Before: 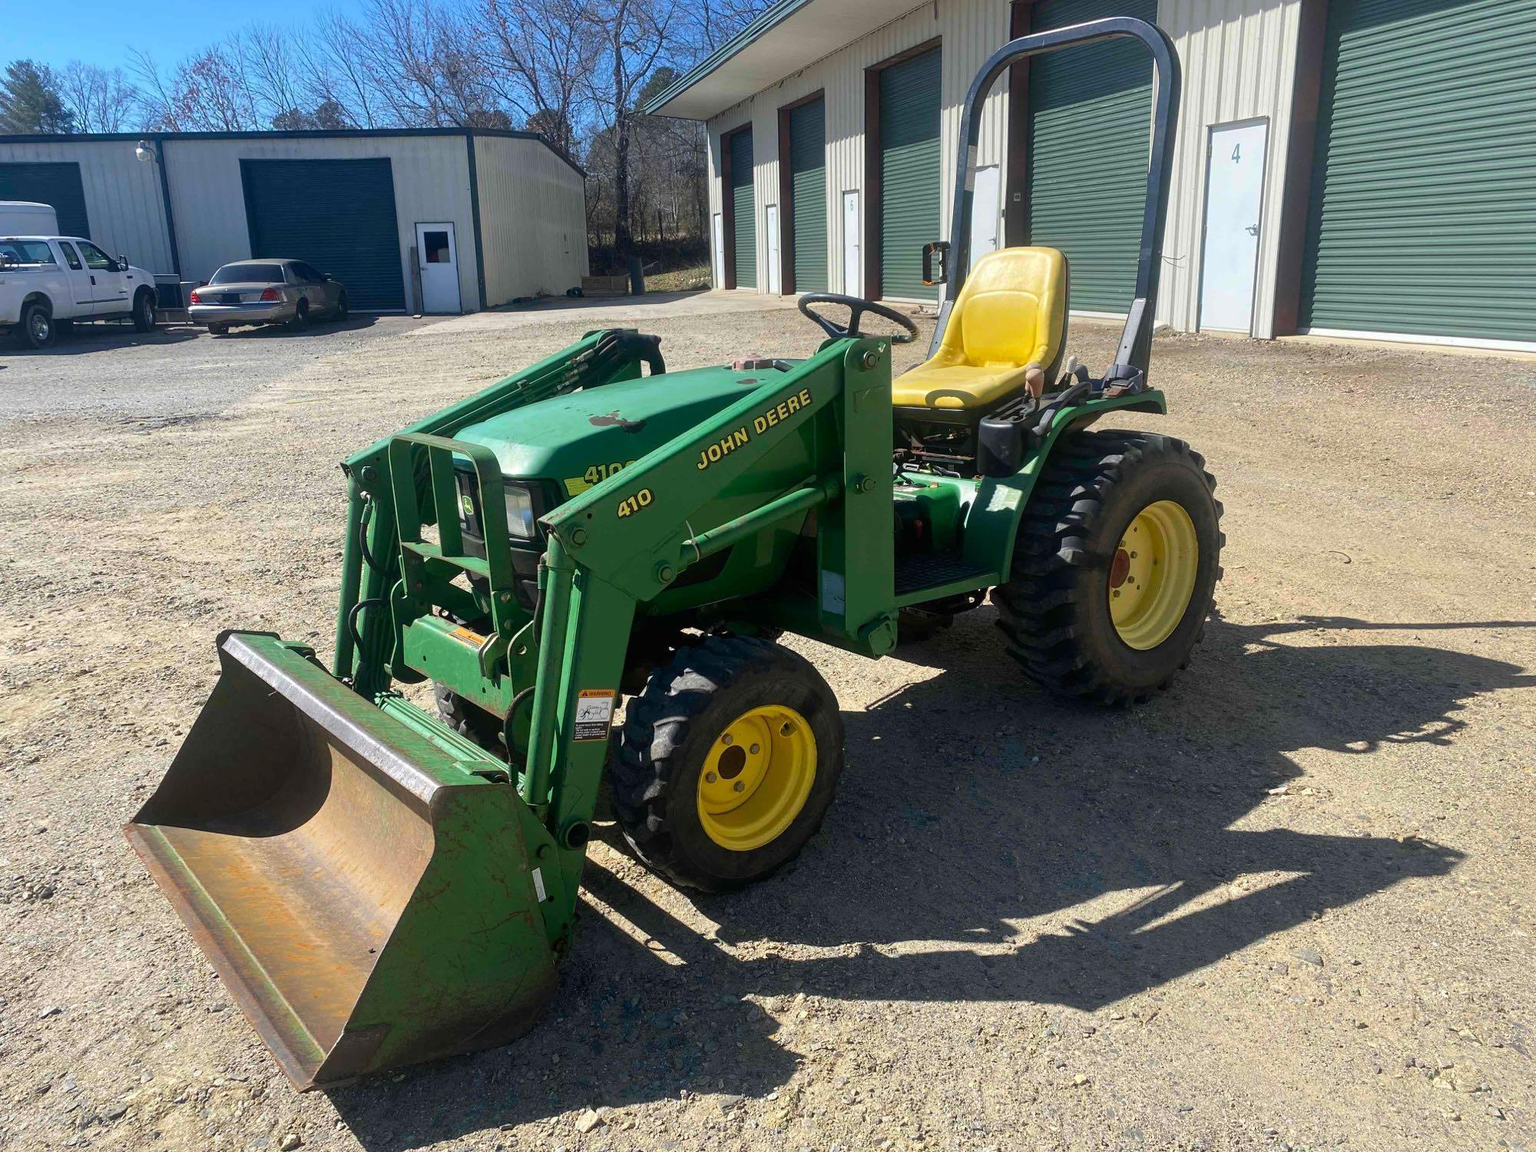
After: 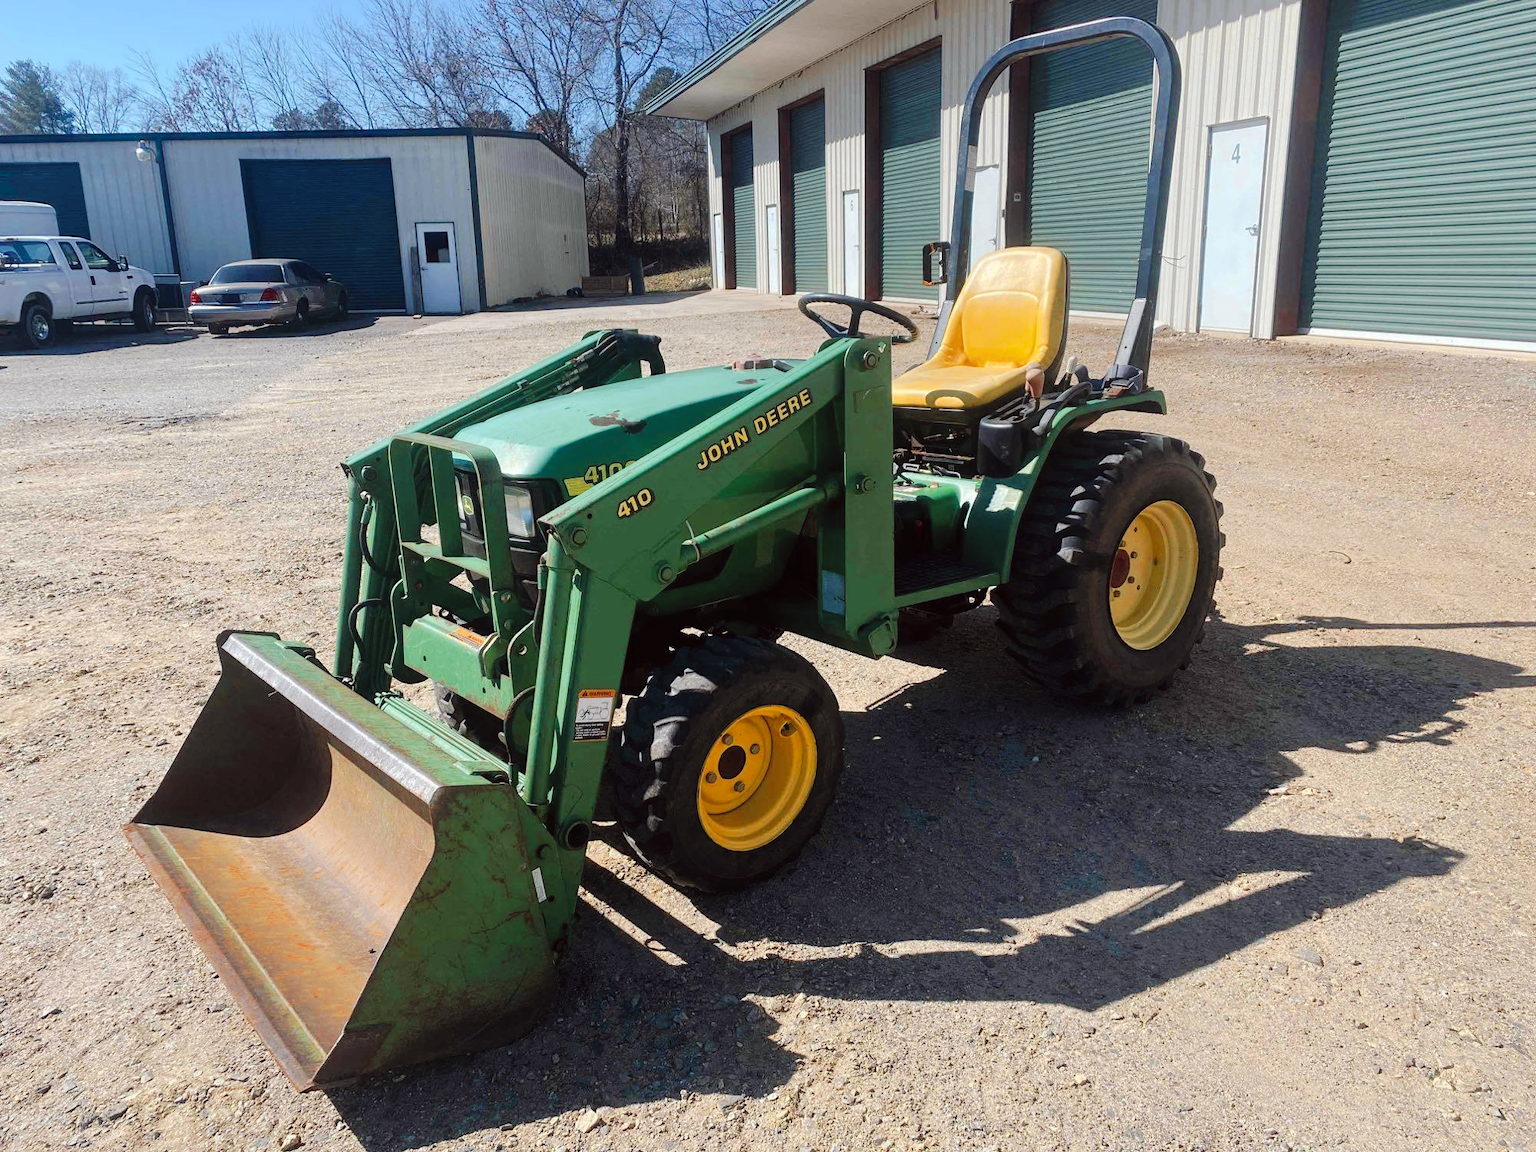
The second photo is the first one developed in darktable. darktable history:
tone curve: curves: ch0 [(0, 0) (0.003, 0.009) (0.011, 0.013) (0.025, 0.022) (0.044, 0.039) (0.069, 0.055) (0.1, 0.077) (0.136, 0.113) (0.177, 0.158) (0.224, 0.213) (0.277, 0.289) (0.335, 0.367) (0.399, 0.451) (0.468, 0.532) (0.543, 0.615) (0.623, 0.696) (0.709, 0.755) (0.801, 0.818) (0.898, 0.893) (1, 1)], preserve colors none
color look up table: target L [96.42, 94.11, 92.48, 91, 75.66, 75.18, 70.54, 55.87, 56.69, 50.43, 35.88, 21.96, 200.44, 87.77, 85.75, 75.95, 76.16, 63.1, 55.78, 65.2, 36.76, 40.5, 36.59, 45.15, 34.61, 33.15, 36.17, 20.53, 7.842, 94.18, 35.77, 55.47, 39.62, 50.23, 50.22, 30.41, 26.8, 23.25, 29.22, 25.48, 25.99, 9.59, 94.7, 87.09, 70.7, 71.41, 51.67, 36.35, 5.263], target a [-19.45, -29.02, -58.39, -57.09, -23.22, -62.17, -5.296, -15.3, -40.86, -41.25, 0.331, -15.32, 0, 9.964, 7.915, 13.72, 7.685, 48.25, 43.07, 36.98, 53.7, 59.58, 44.27, 35.25, 50.14, 47.33, 7.395, 33.69, 18.06, 4.036, 53.7, 31.44, 55.56, 10.46, 2.483, 44.5, 43.67, 39.01, 18.1, 37.68, 18.46, 31.32, -34.27, -30.38, -16.08, -45.99, -23.51, -4.764, 1.126], target b [11.94, 98.7, 77.79, 20.15, 41.09, 64.44, 70.24, 11.74, 13.35, 37.99, 32.5, 10.85, 0, 45.42, 89.72, 23.39, 2.239, 48.35, 6.81, 65.61, 16.8, 48.98, 2.827, 42.67, 42.88, 42.75, 13.03, 30.18, 10.1, -5.047, -22.71, -16.75, -17.23, -65.81, -39.03, 7.223, -40.65, -26.75, -11.07, -76.48, -54.21, -24.09, -10.61, -19.52, -39.85, -12.02, -23.67, -23.95, -8.946], num patches 49
